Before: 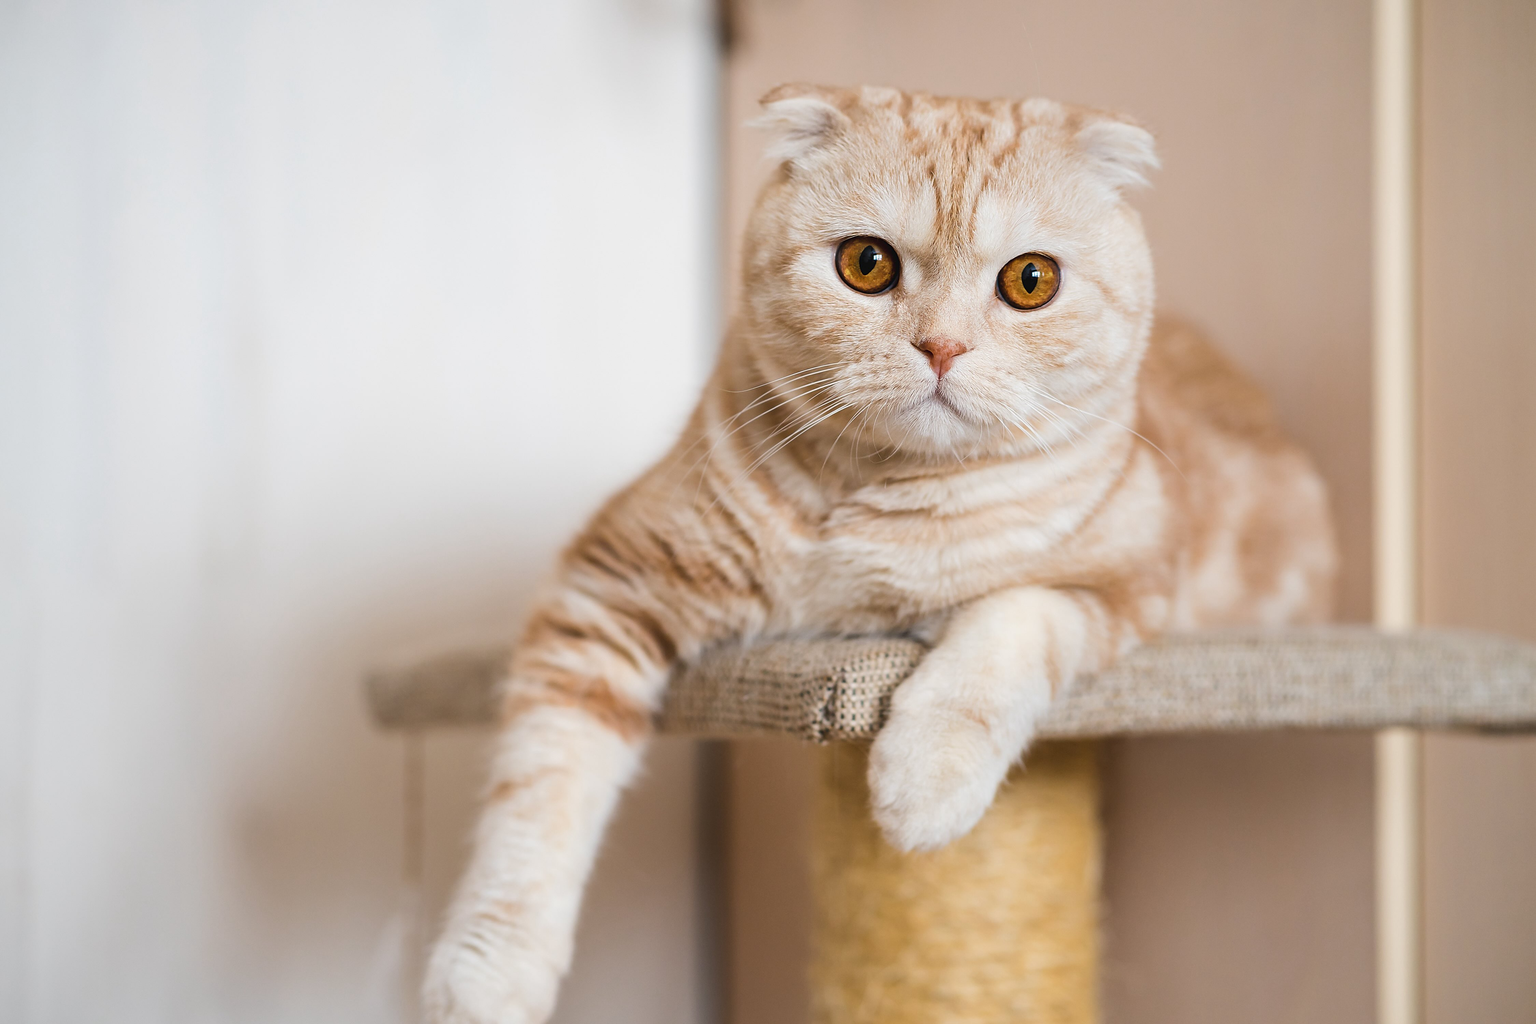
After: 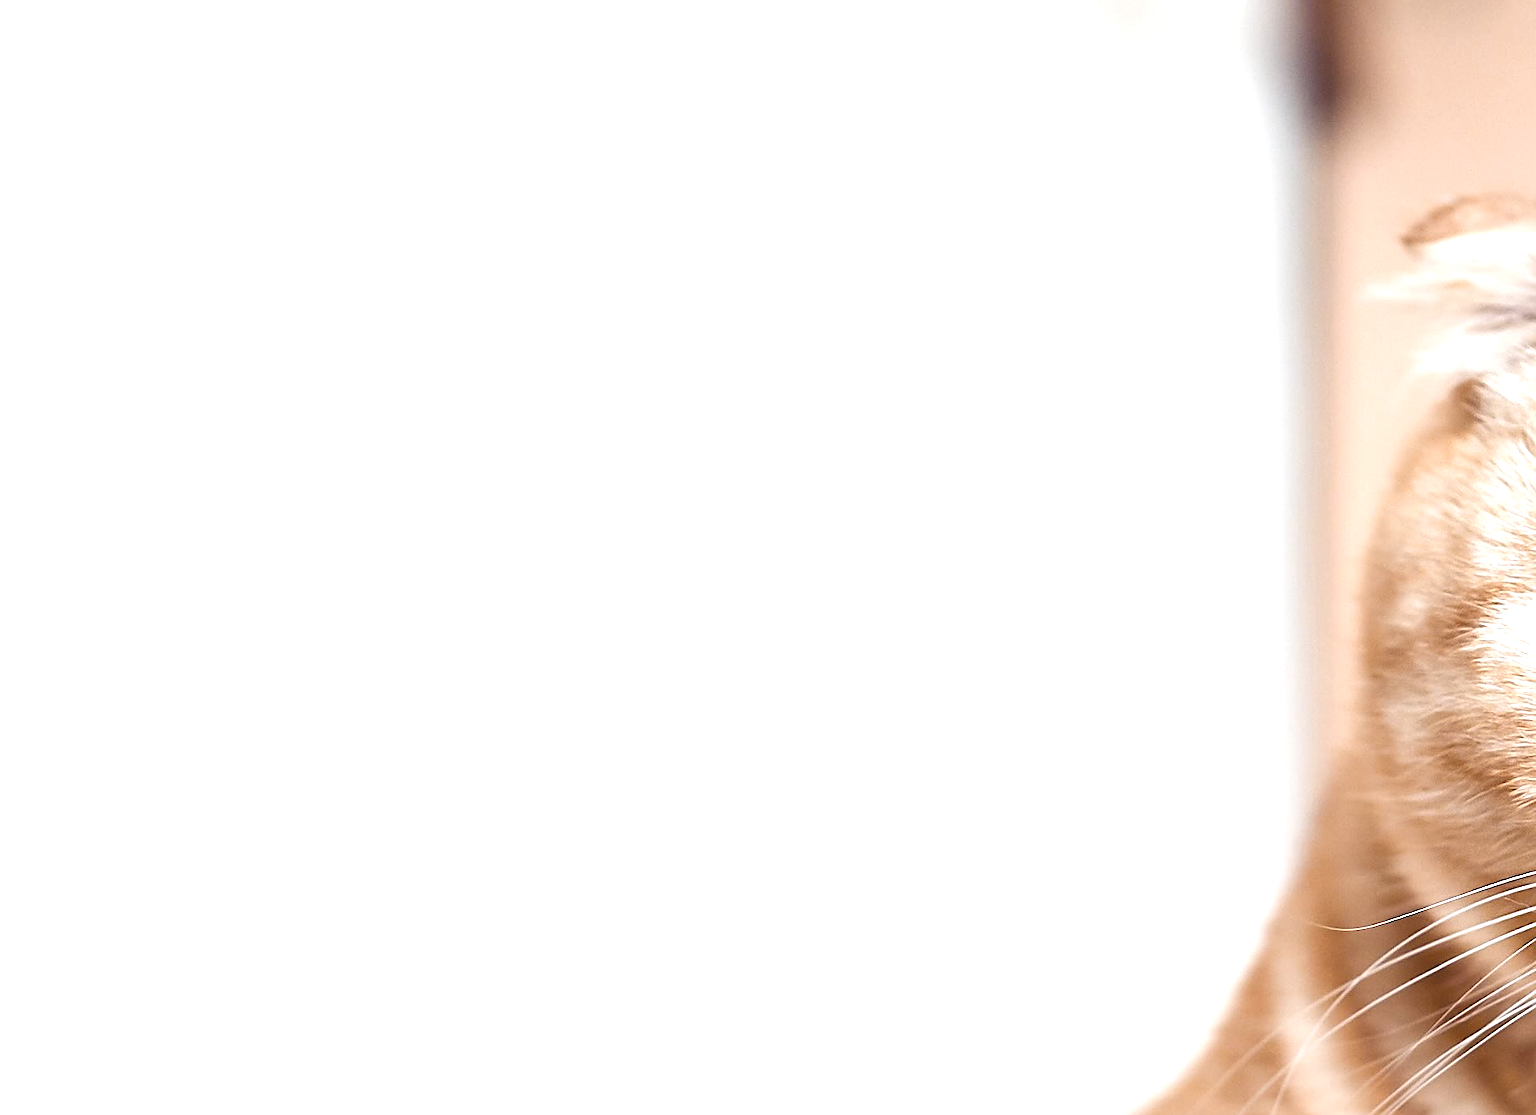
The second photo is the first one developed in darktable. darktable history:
color balance rgb: shadows lift › luminance -21.725%, shadows lift › chroma 9.054%, shadows lift › hue 283.44°, perceptual saturation grading › global saturation 20%, perceptual saturation grading › highlights -25.477%, perceptual saturation grading › shadows 25.09%, perceptual brilliance grading › global brilliance 24.285%
color zones: curves: ch2 [(0, 0.5) (0.143, 0.5) (0.286, 0.416) (0.429, 0.5) (0.571, 0.5) (0.714, 0.5) (0.857, 0.5) (1, 0.5)]
sharpen: on, module defaults
crop and rotate: left 11.001%, top 0.097%, right 46.906%, bottom 54.052%
